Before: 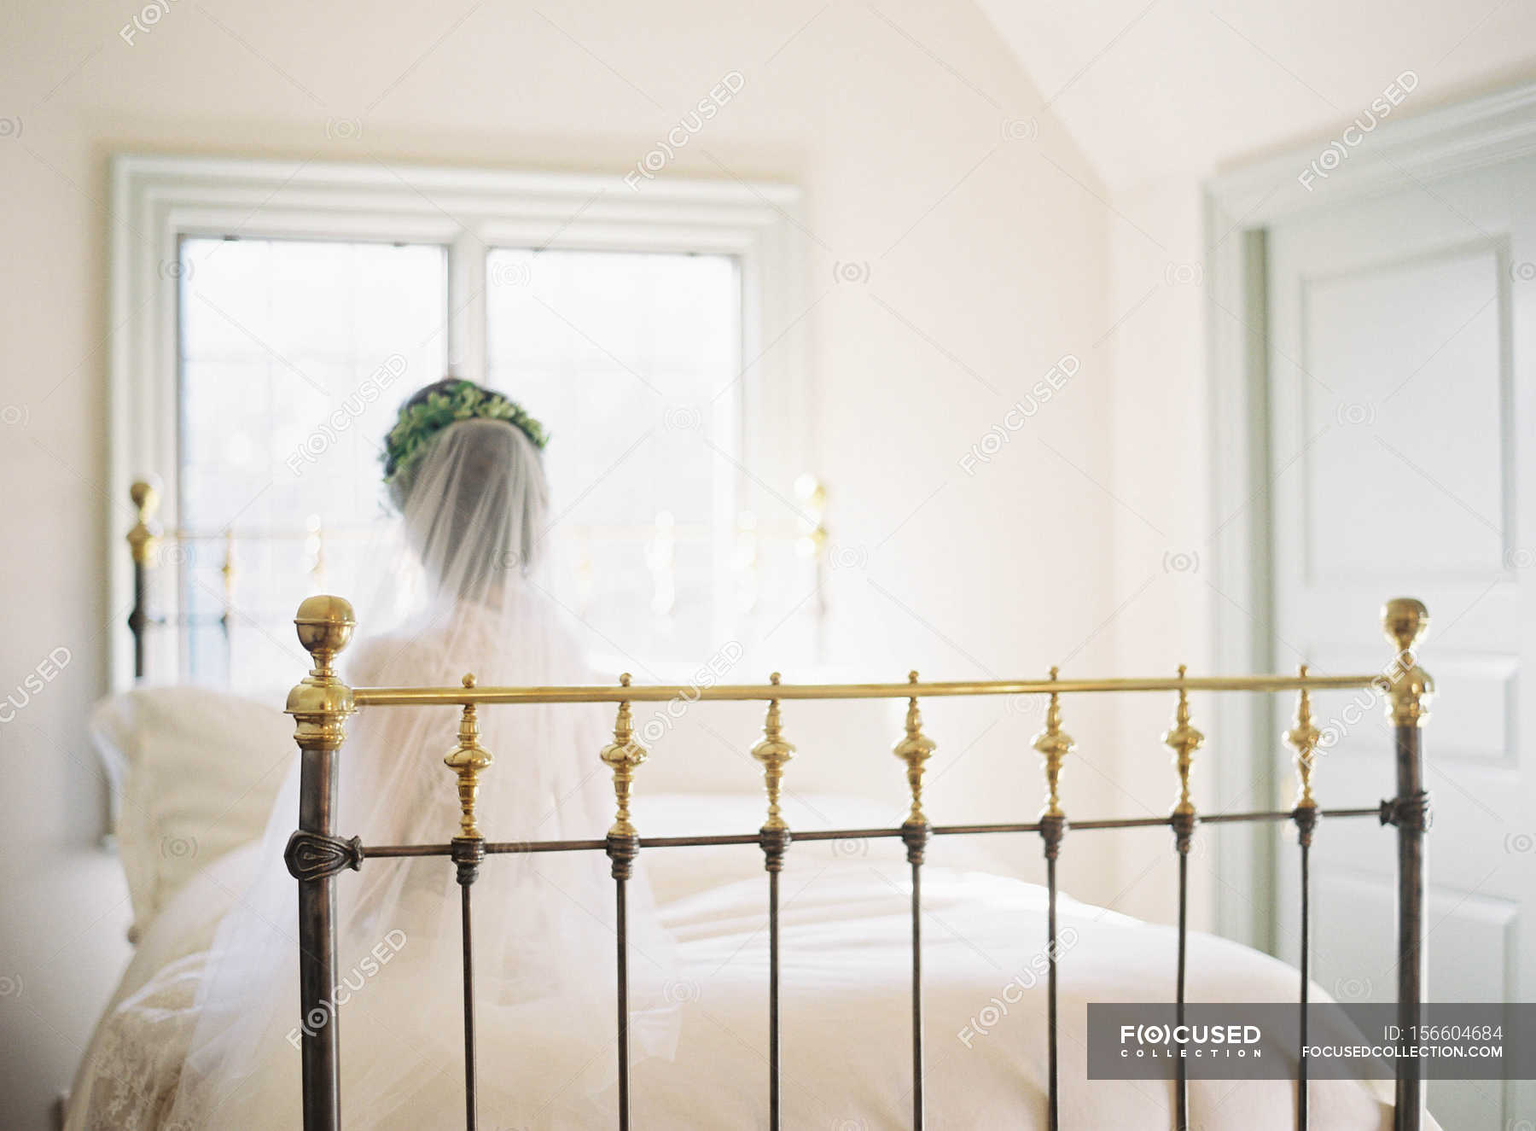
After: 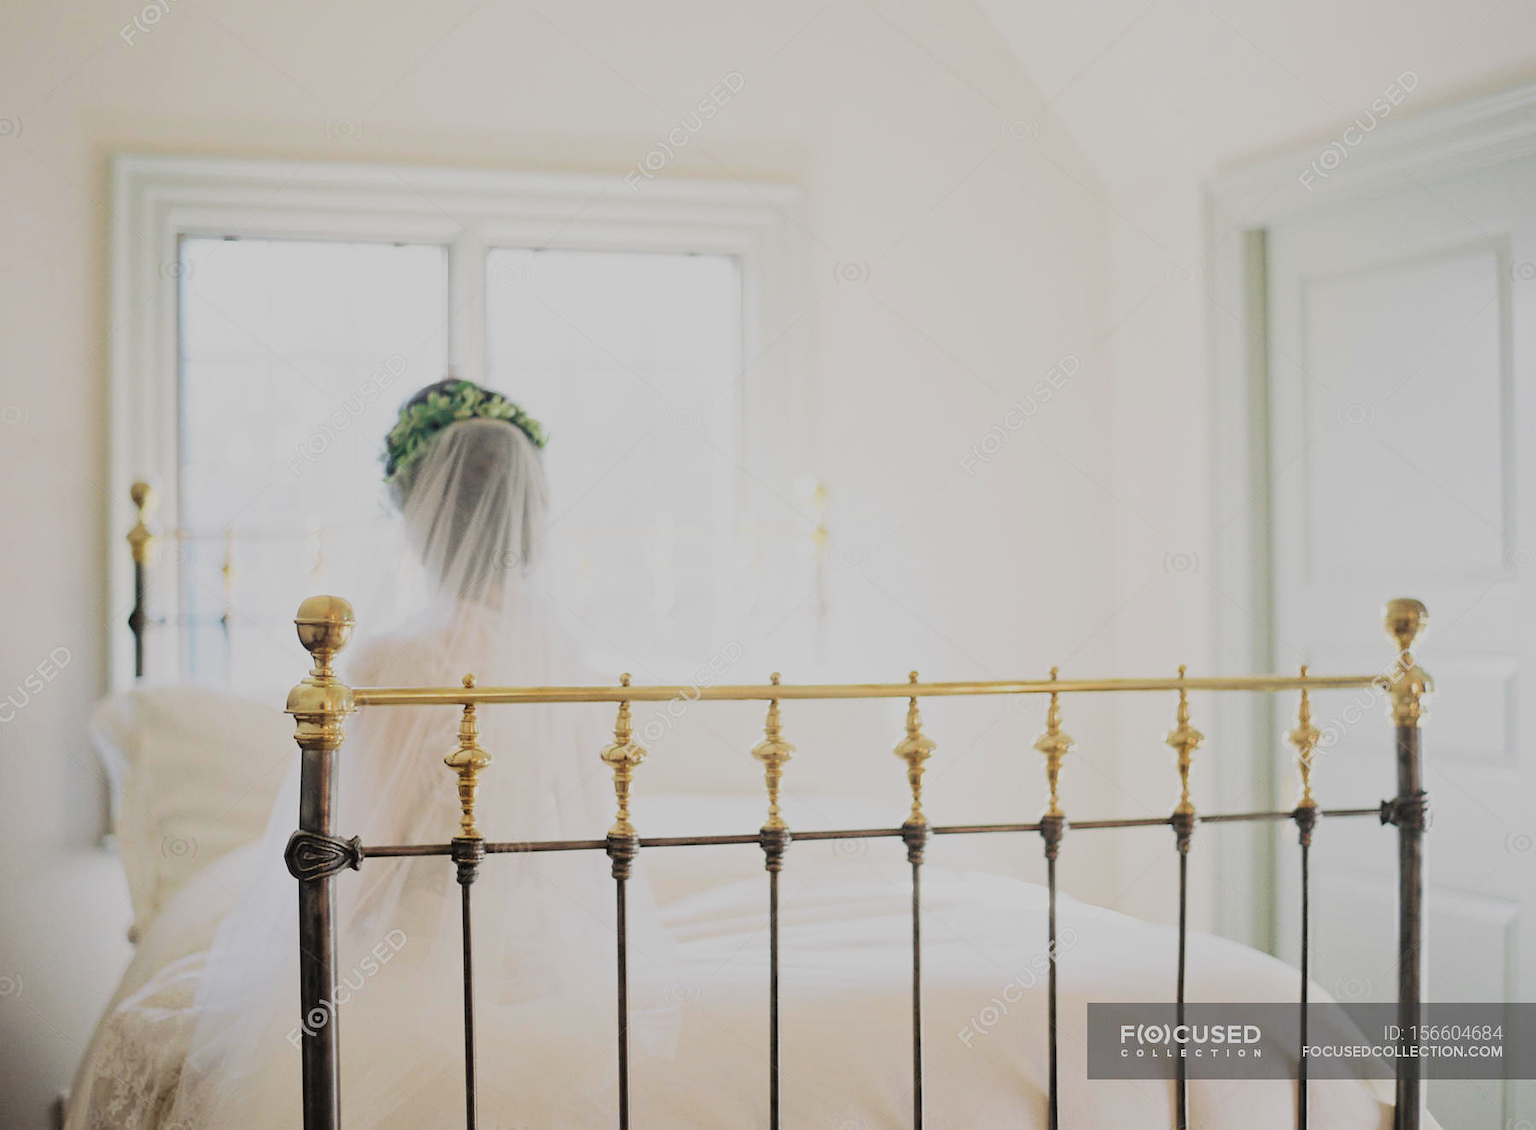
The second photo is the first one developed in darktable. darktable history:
filmic rgb: black relative exposure -7.65 EV, white relative exposure 4.56 EV, hardness 3.61, preserve chrominance RGB euclidean norm, color science v5 (2021), contrast in shadows safe, contrast in highlights safe
